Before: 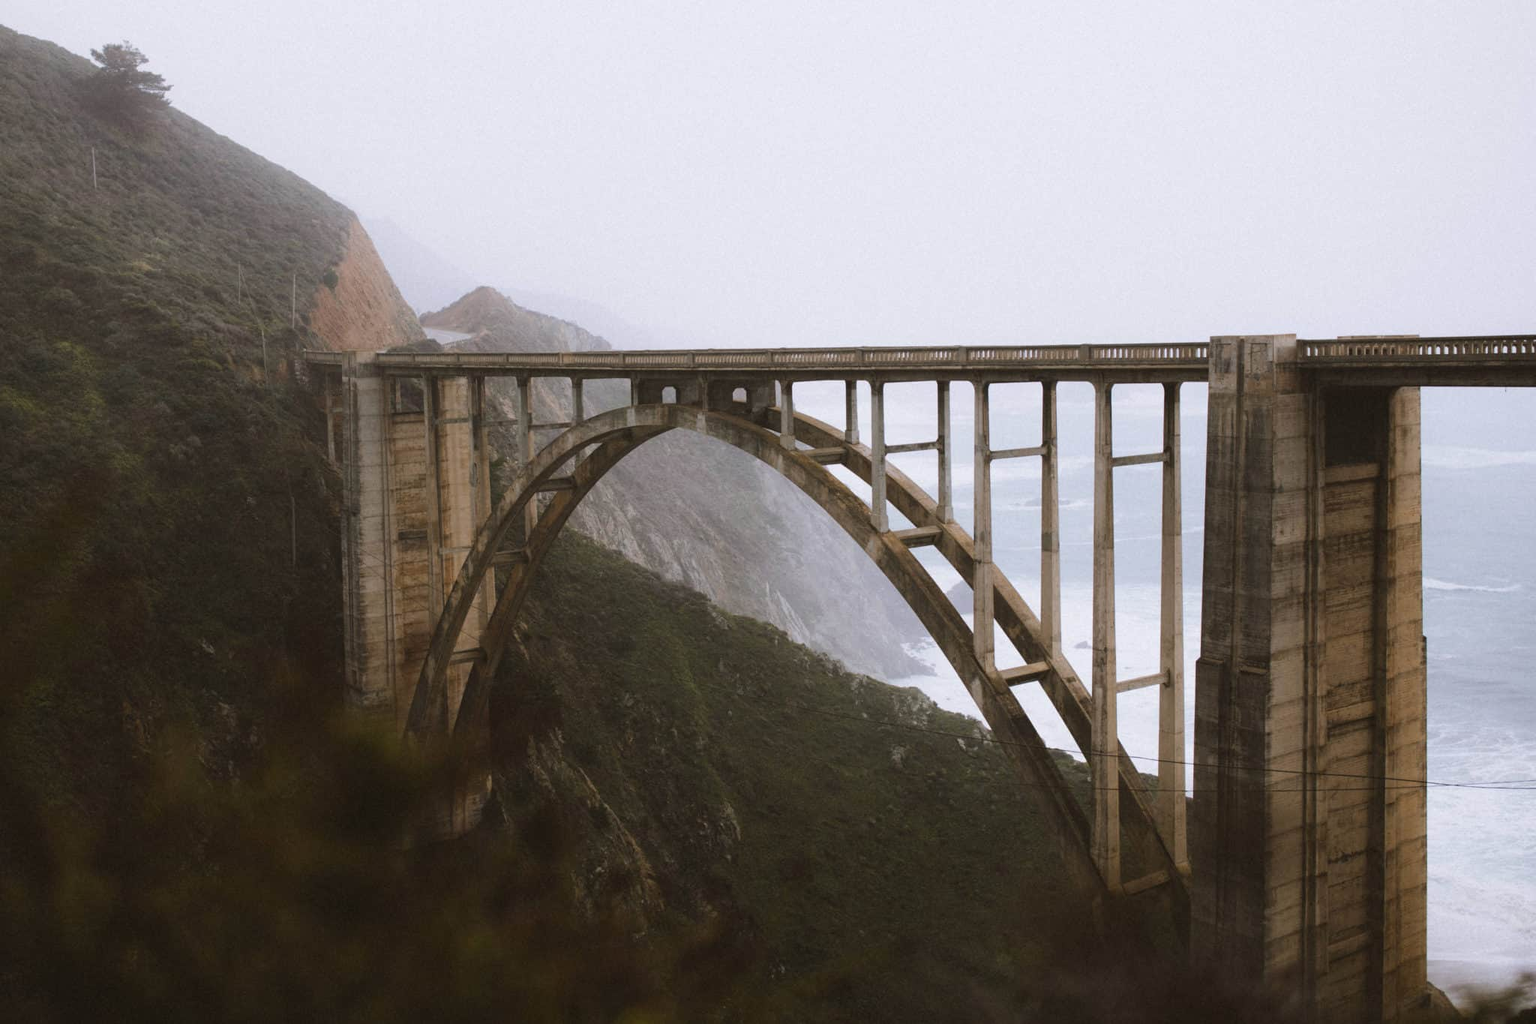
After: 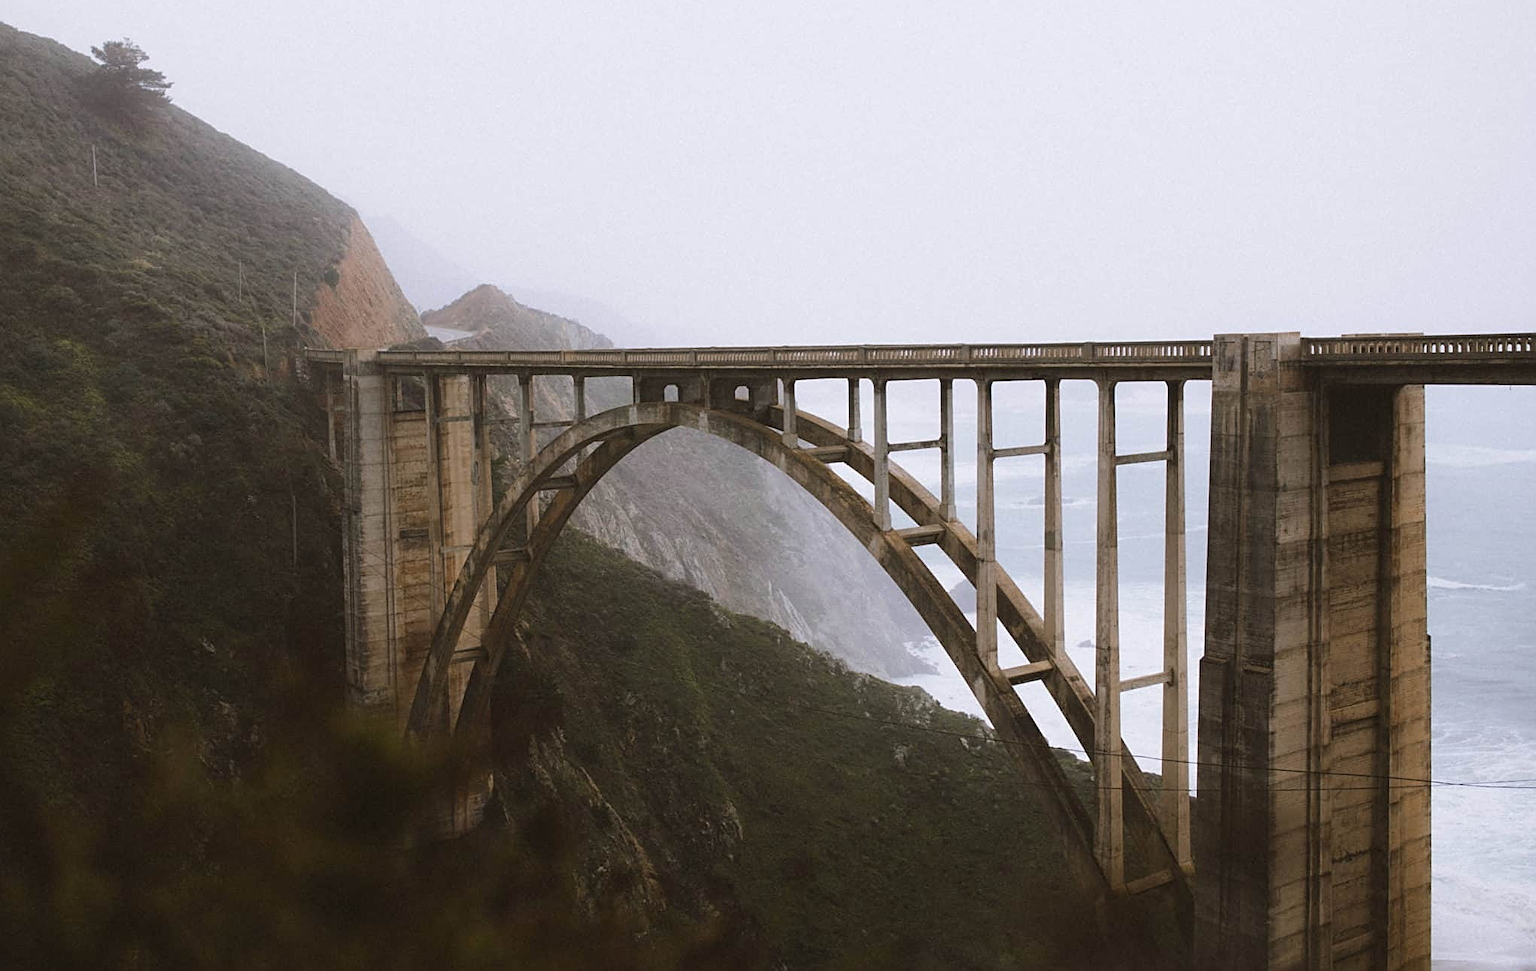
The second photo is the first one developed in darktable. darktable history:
crop: top 0.327%, right 0.257%, bottom 5.045%
sharpen: on, module defaults
